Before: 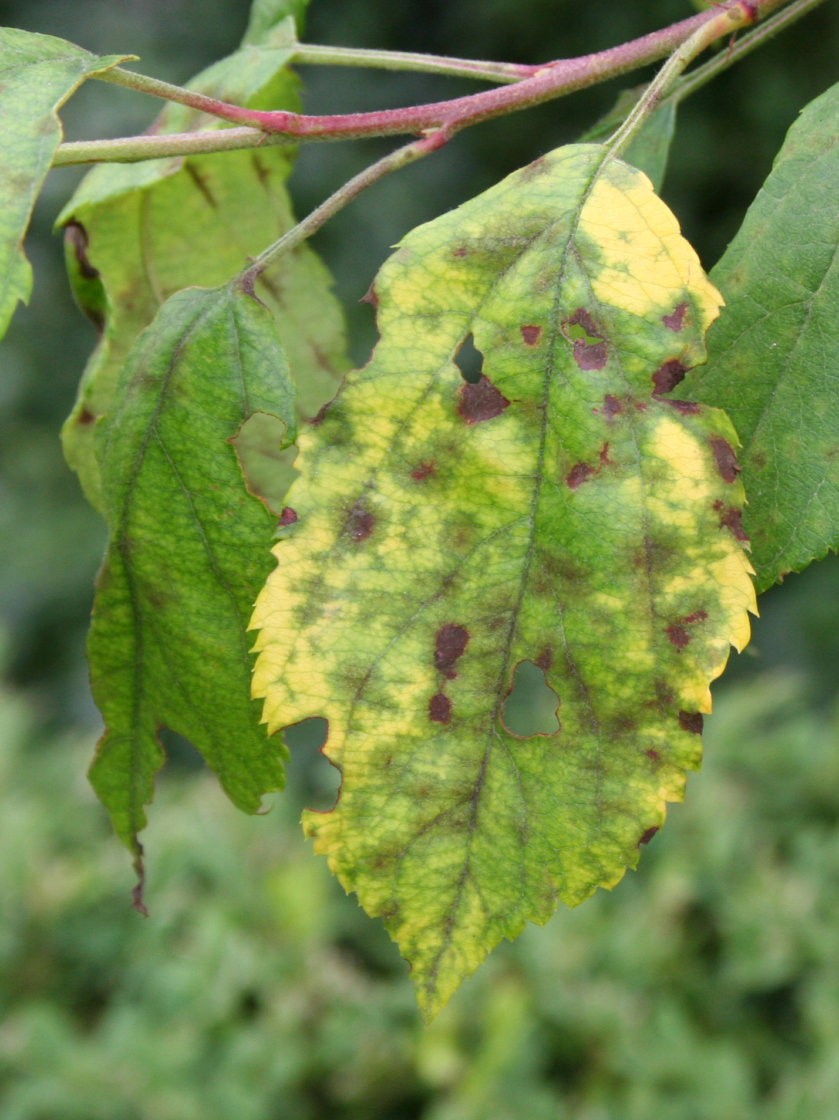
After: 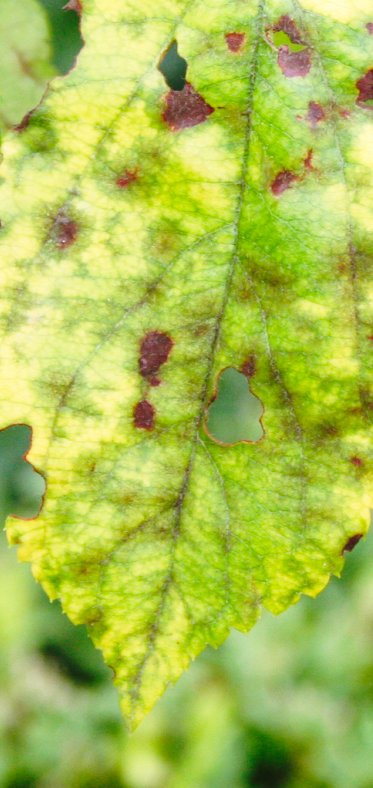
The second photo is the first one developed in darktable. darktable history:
crop: left 35.337%, top 26.184%, right 20.127%, bottom 3.395%
base curve: curves: ch0 [(0, 0) (0.04, 0.03) (0.133, 0.232) (0.448, 0.748) (0.843, 0.968) (1, 1)], preserve colors none
color balance rgb: perceptual saturation grading › global saturation -0.112%
